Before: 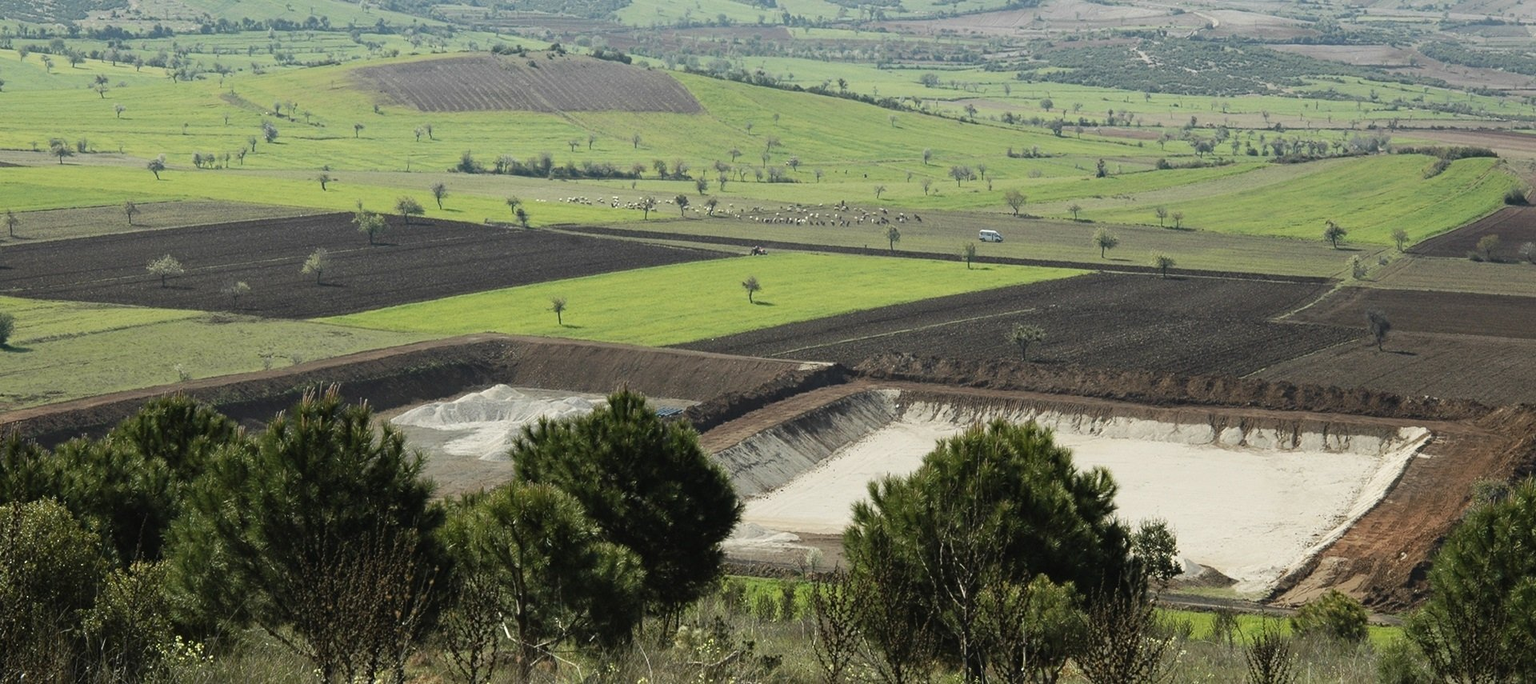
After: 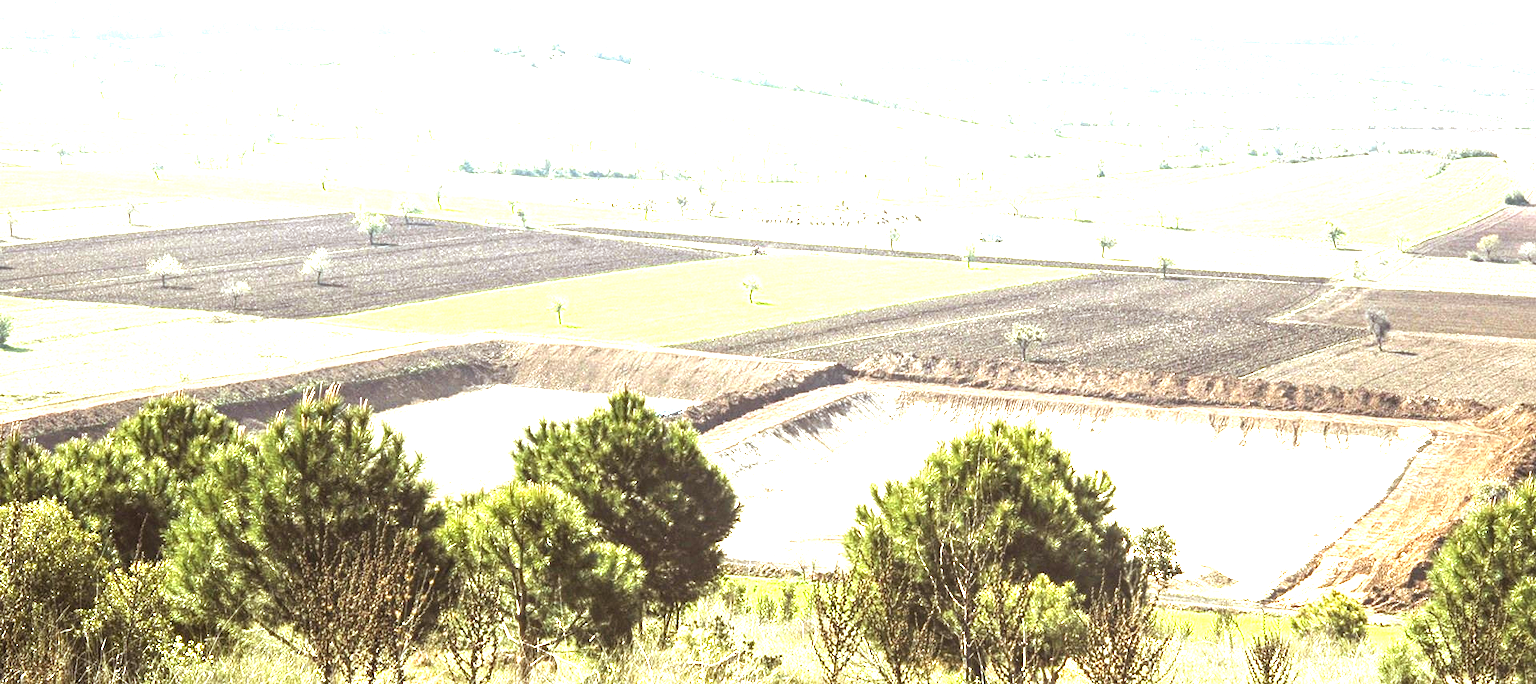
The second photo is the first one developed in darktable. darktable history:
local contrast: detail 130%
rgb levels: mode RGB, independent channels, levels [[0, 0.5, 1], [0, 0.521, 1], [0, 0.536, 1]]
exposure: exposure 3 EV, compensate highlight preservation false
